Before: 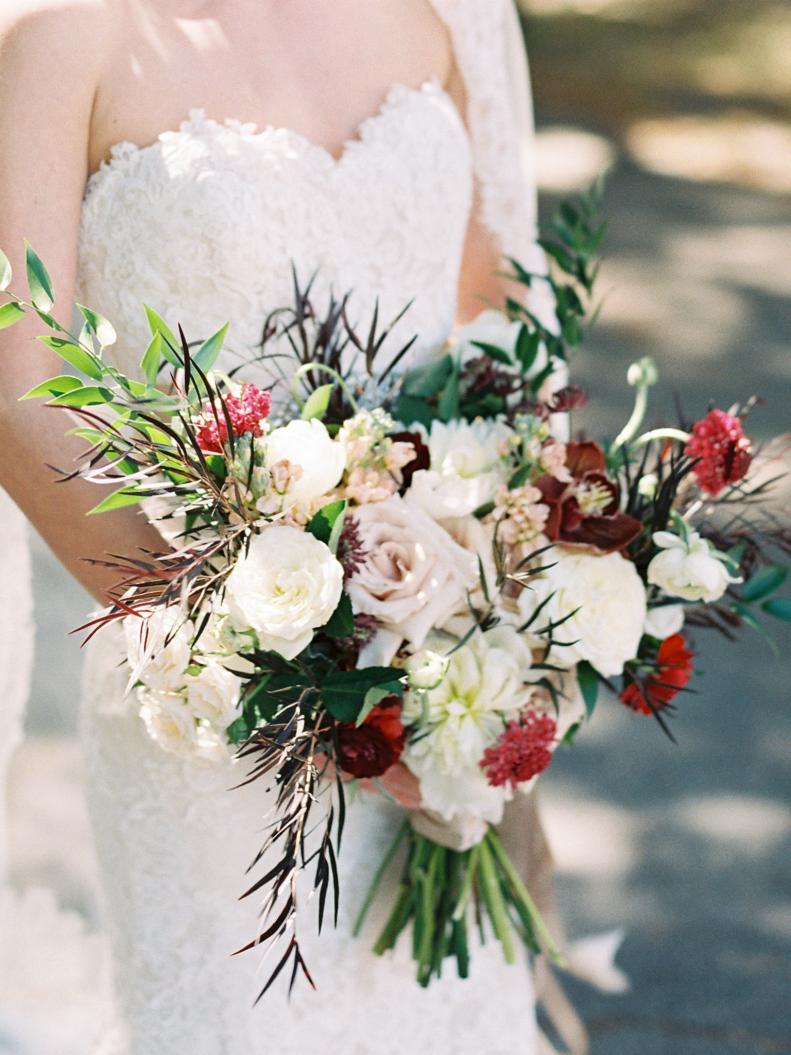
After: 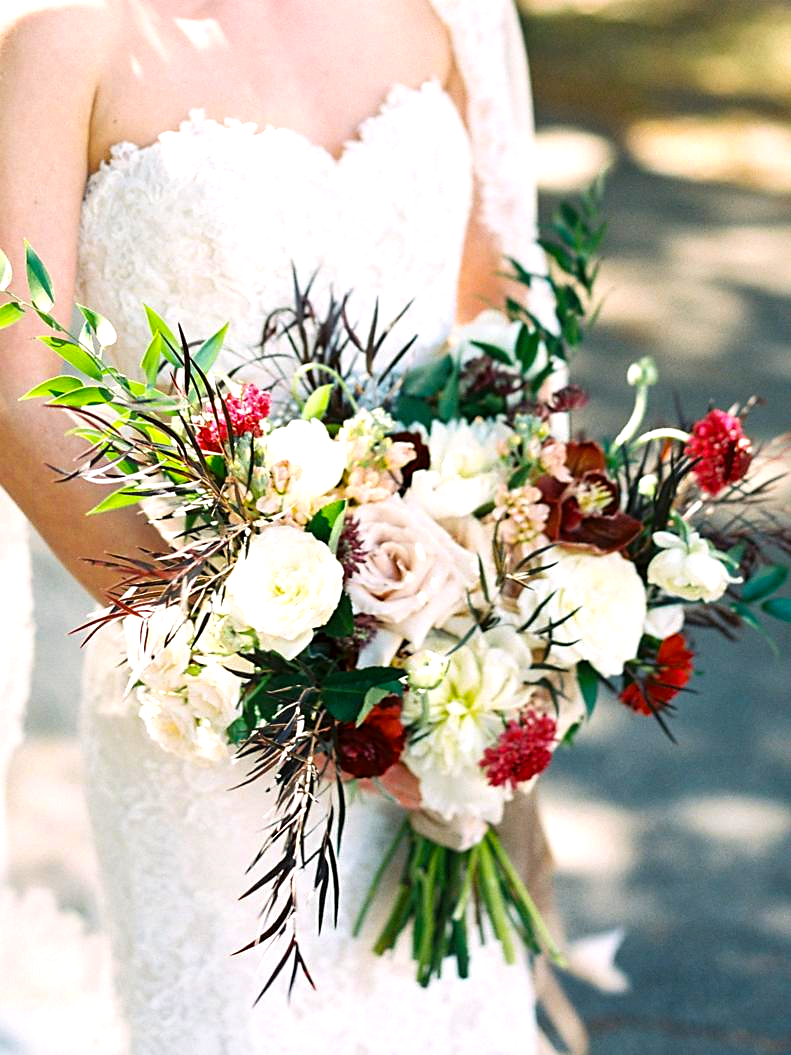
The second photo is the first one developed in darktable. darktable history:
color balance rgb: linear chroma grading › global chroma 20.533%, perceptual saturation grading › global saturation 14.848%, perceptual brilliance grading › highlights 4.995%, perceptual brilliance grading › shadows -9.303%
exposure: exposure 0.207 EV, compensate highlight preservation false
sharpen: radius 1.886, amount 0.405, threshold 1.173
local contrast: highlights 101%, shadows 103%, detail 119%, midtone range 0.2
